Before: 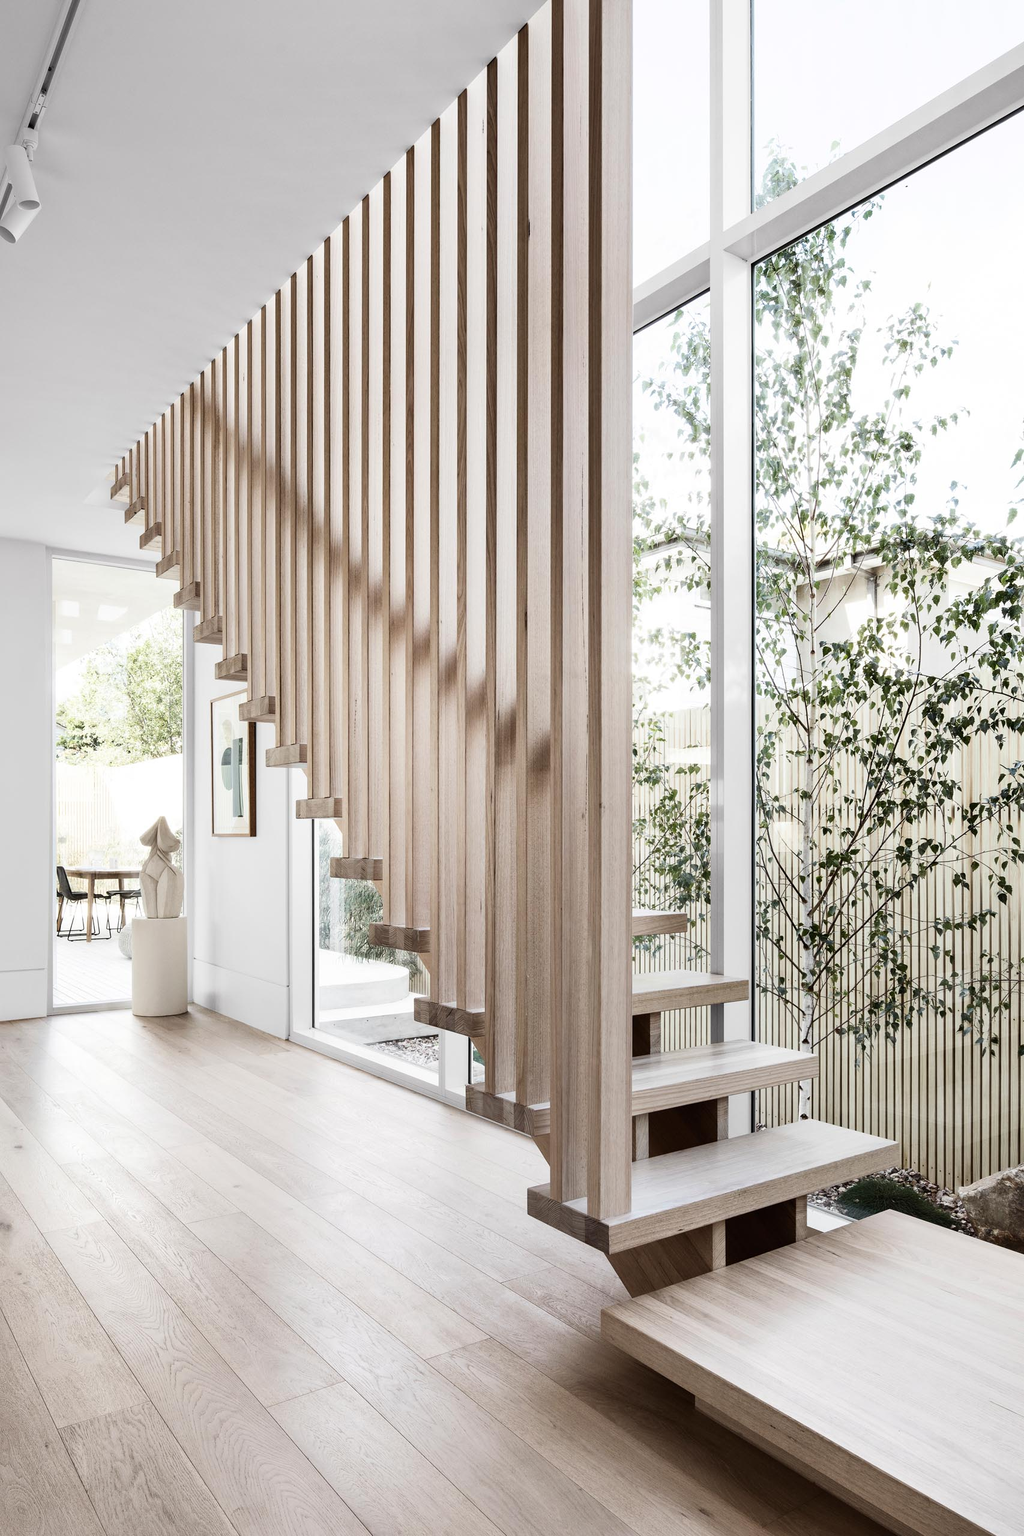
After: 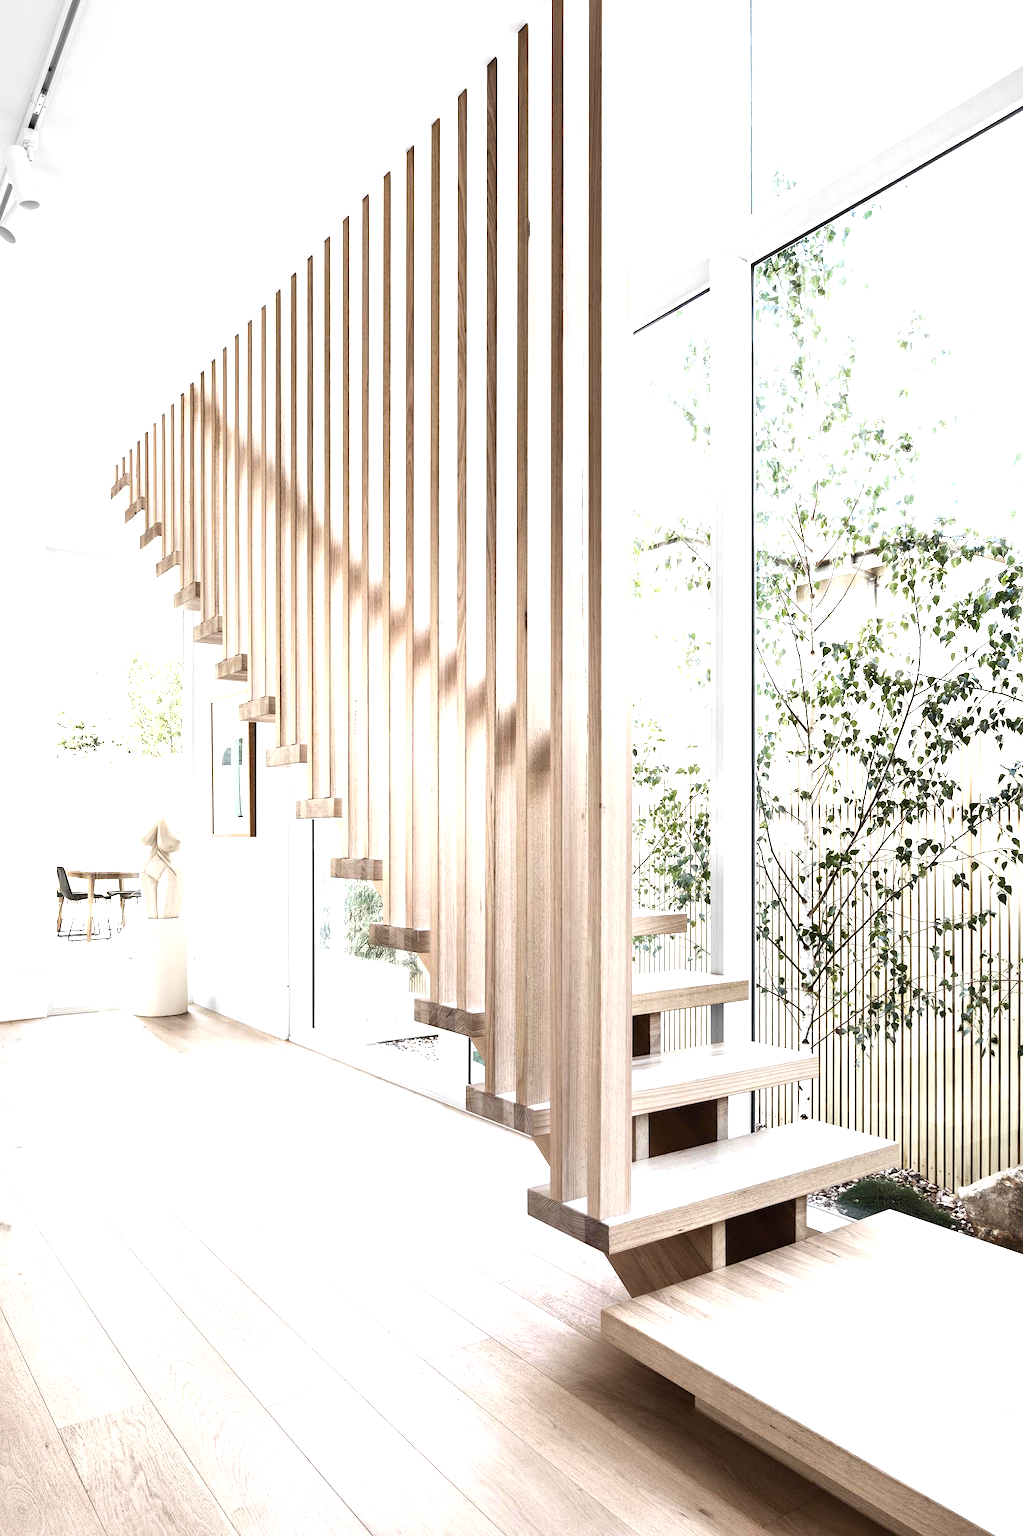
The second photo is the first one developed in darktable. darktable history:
exposure: black level correction 0, exposure 1.103 EV, compensate exposure bias true, compensate highlight preservation false
